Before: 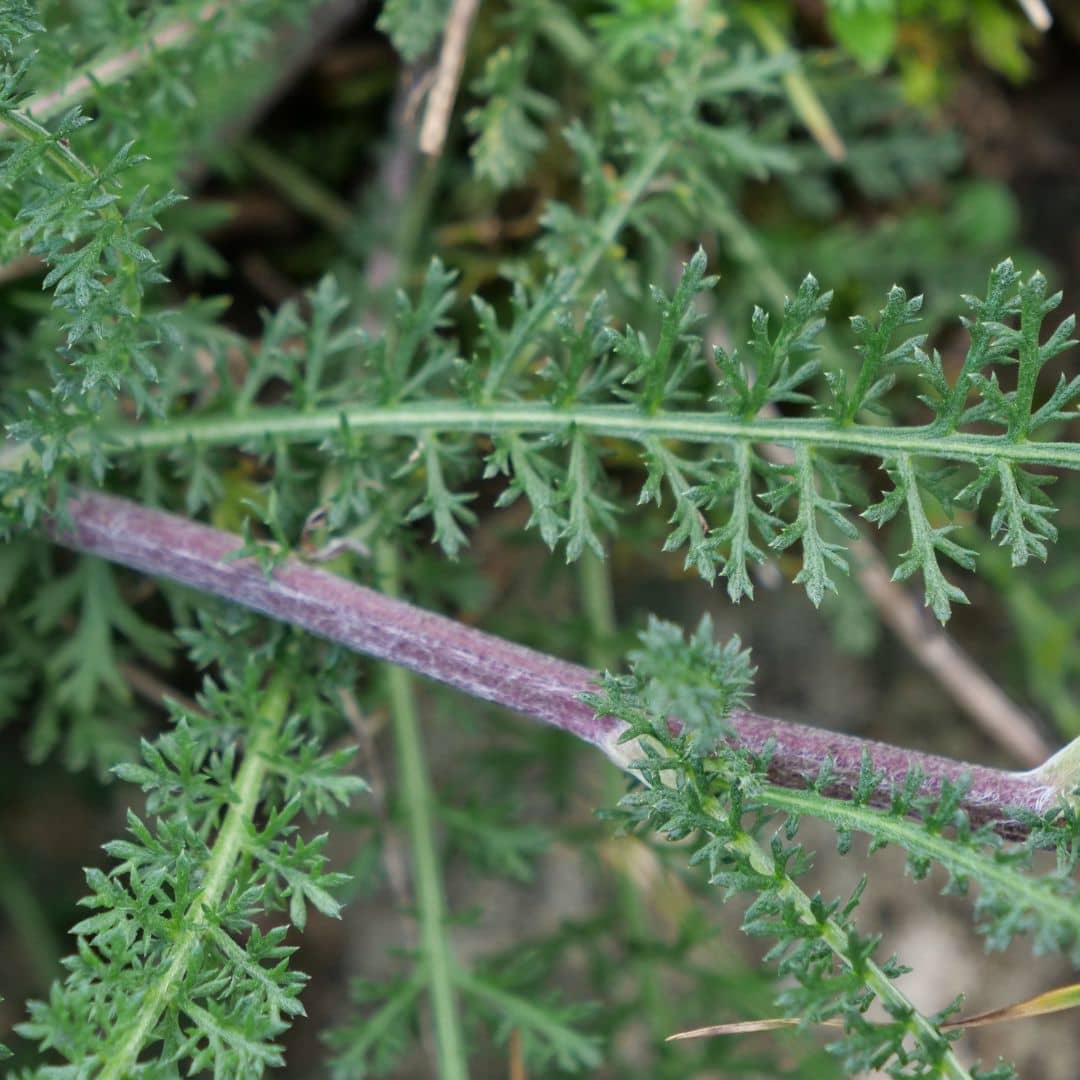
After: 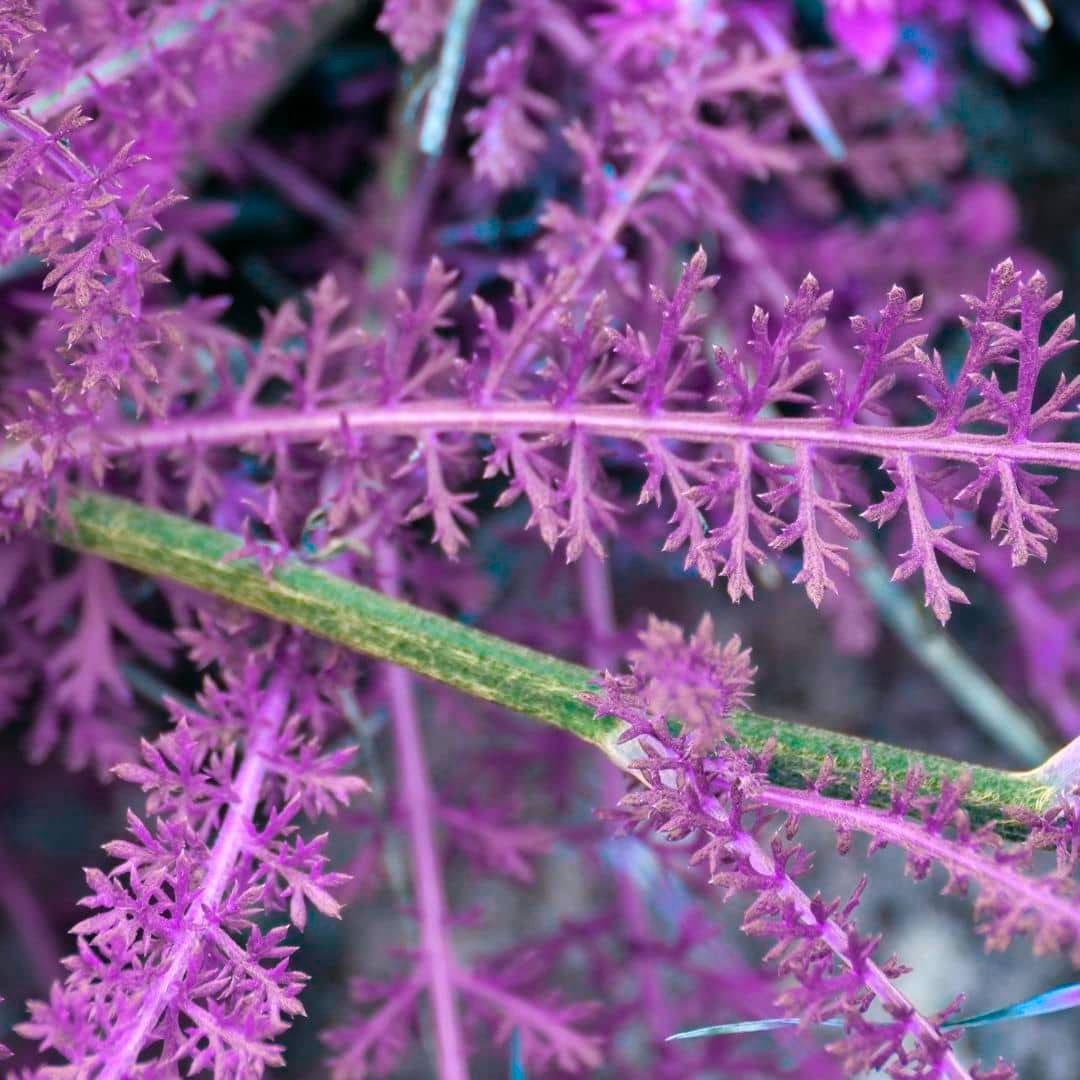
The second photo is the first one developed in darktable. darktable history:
color balance: lift [1, 1.001, 0.999, 1.001], gamma [1, 1.004, 1.007, 0.993], gain [1, 0.991, 0.987, 1.013], contrast 7.5%, contrast fulcrum 10%, output saturation 115%
color balance rgb: hue shift 180°, global vibrance 50%, contrast 0.32%
